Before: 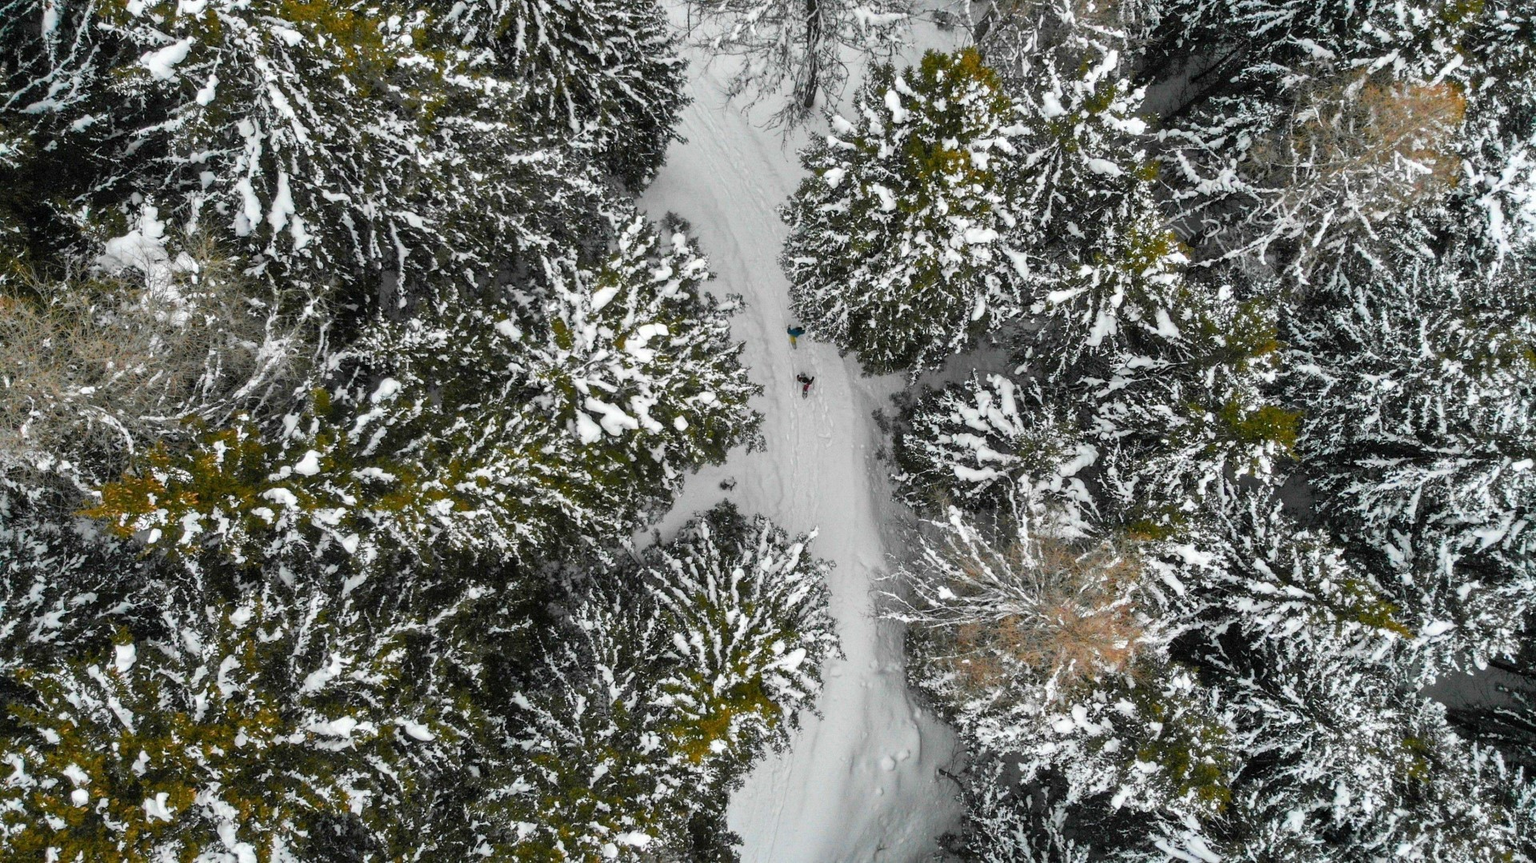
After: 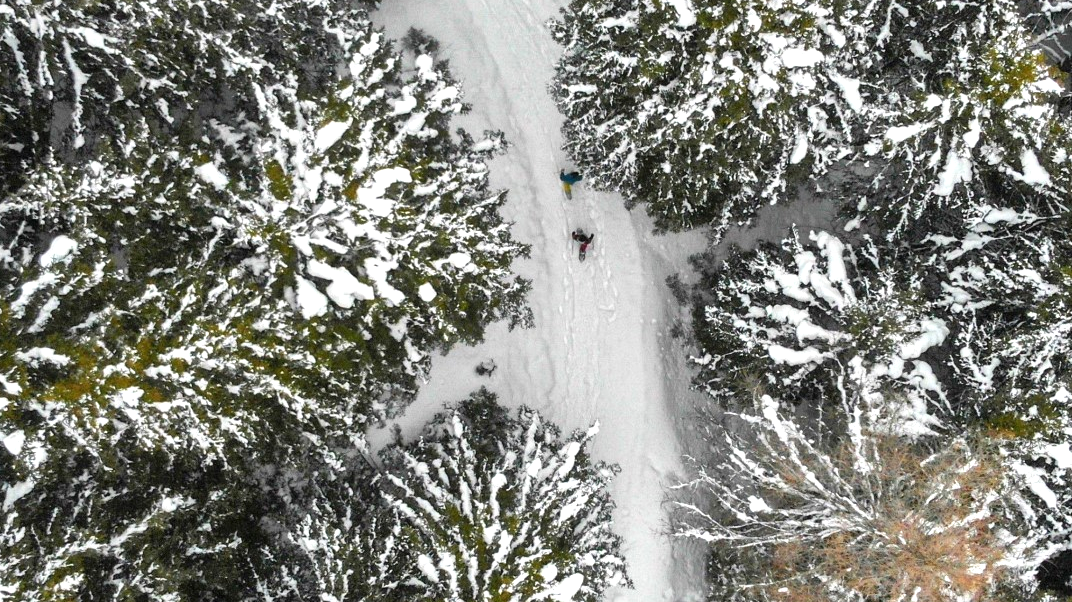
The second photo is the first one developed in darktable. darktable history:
shadows and highlights: soften with gaussian
crop and rotate: left 22.13%, top 22.054%, right 22.026%, bottom 22.102%
exposure: exposure 0.515 EV, compensate highlight preservation false
